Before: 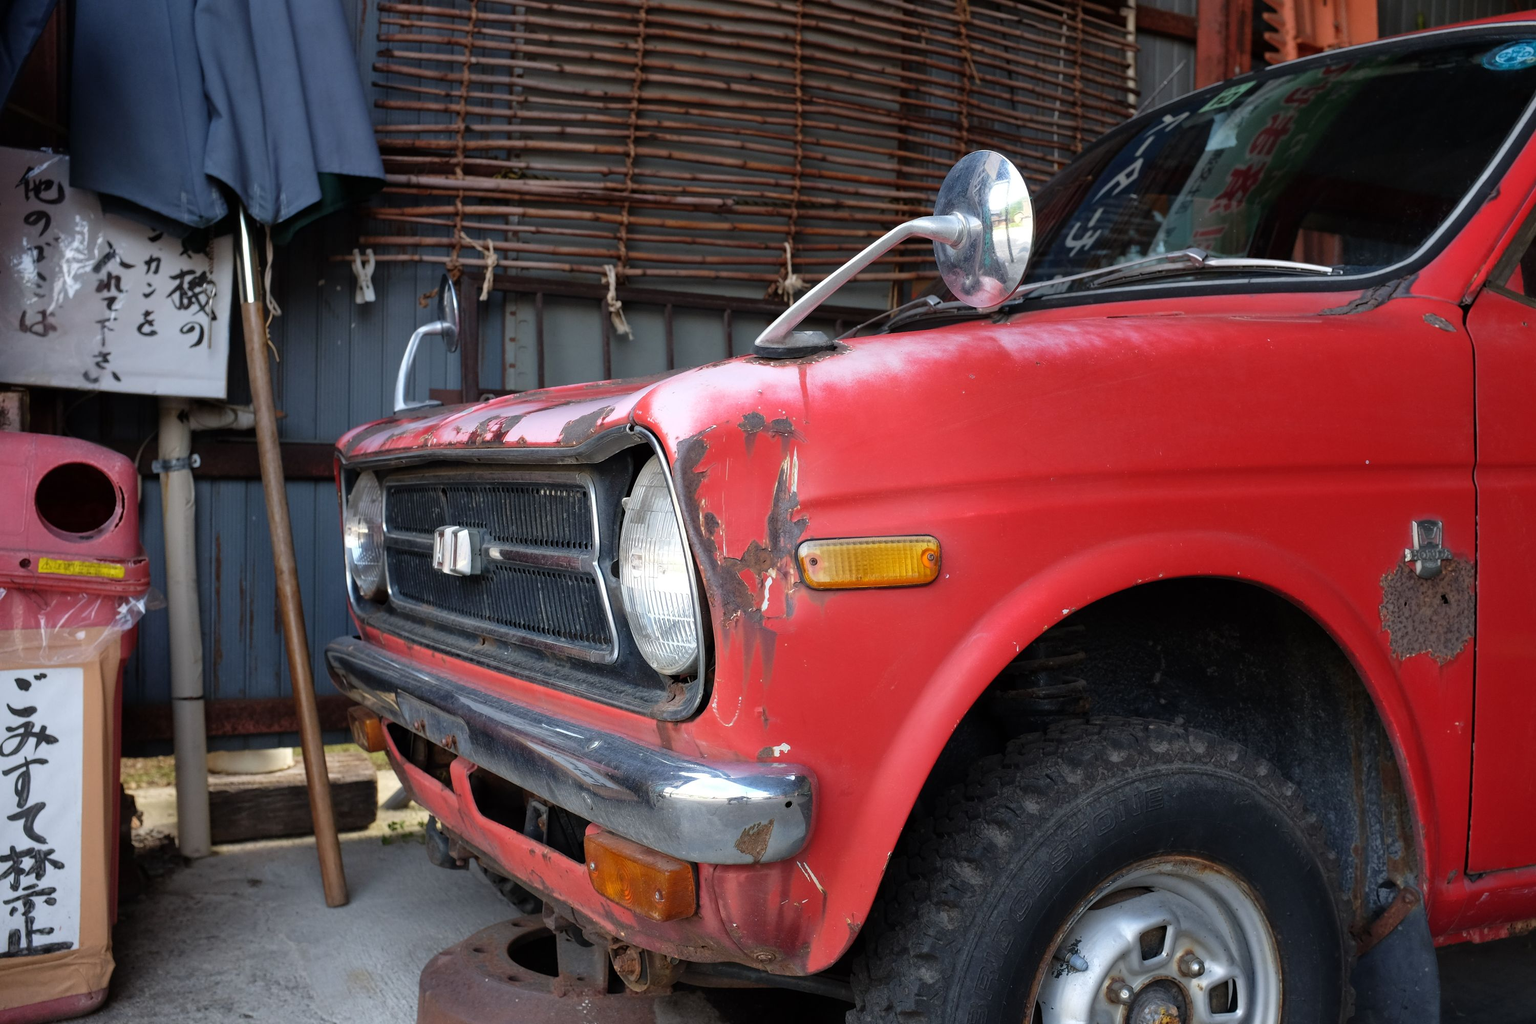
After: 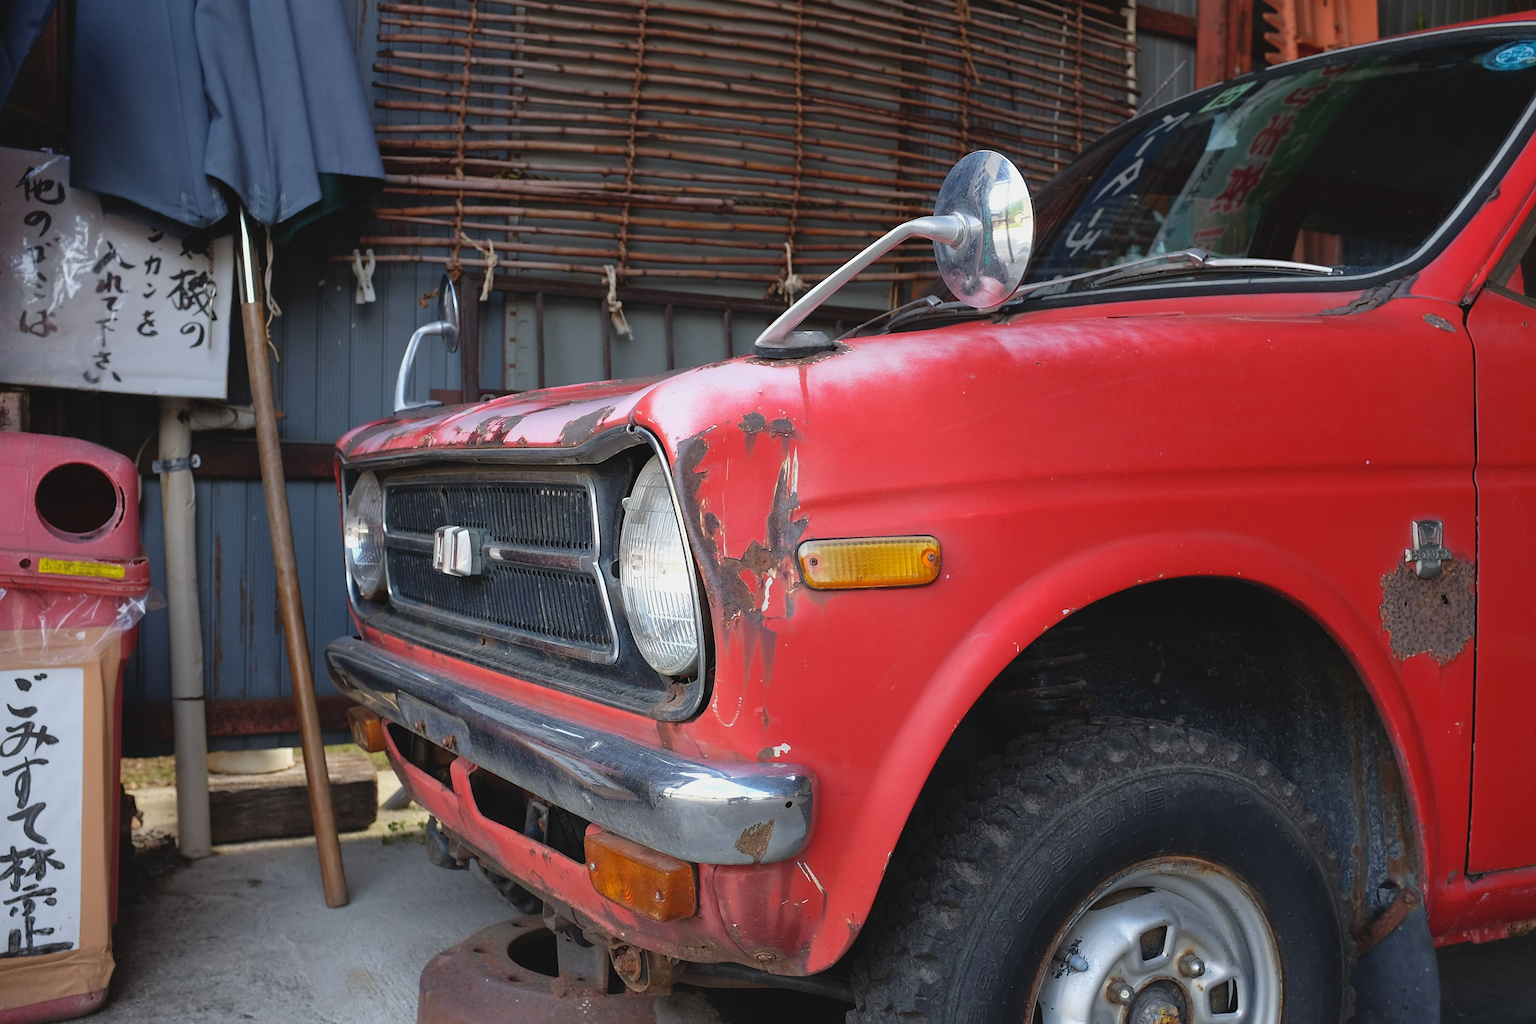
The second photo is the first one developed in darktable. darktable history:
contrast brightness saturation: contrast -0.11
sharpen: radius 1.864, amount 0.398, threshold 1.271
